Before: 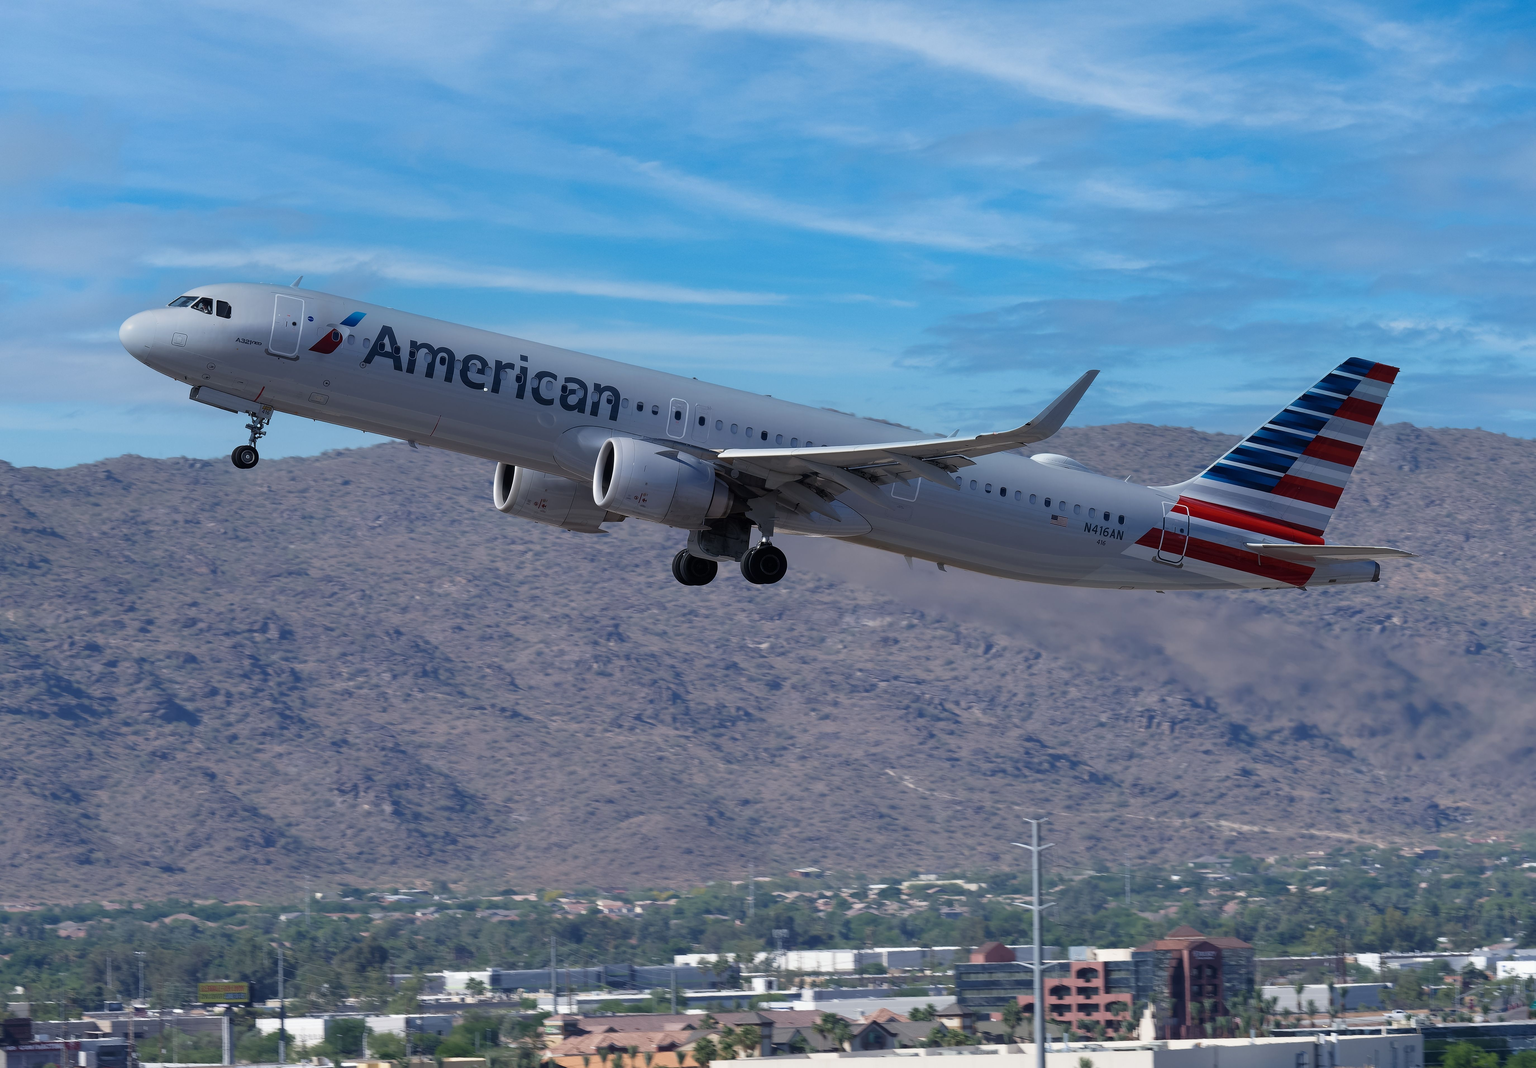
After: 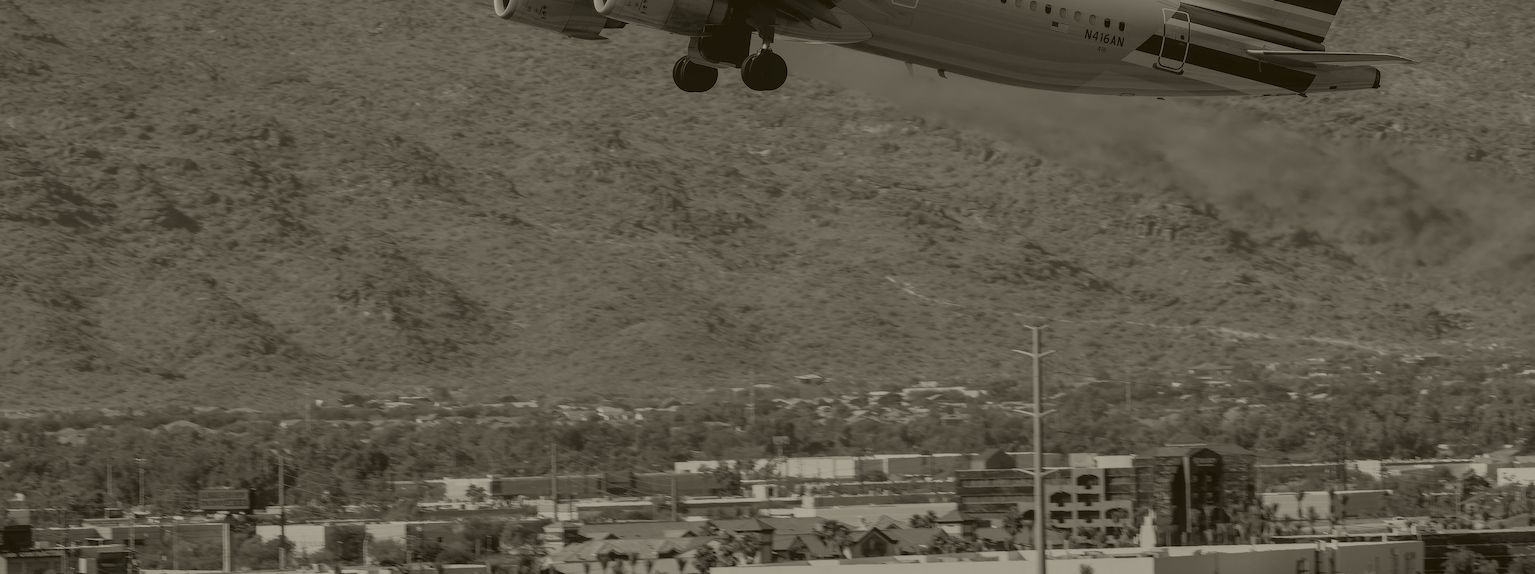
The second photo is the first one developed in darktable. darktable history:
filmic rgb: black relative exposure -3.92 EV, white relative exposure 3.14 EV, hardness 2.87
crop and rotate: top 46.237%
local contrast: detail 130%
colorize: hue 41.44°, saturation 22%, source mix 60%, lightness 10.61%
